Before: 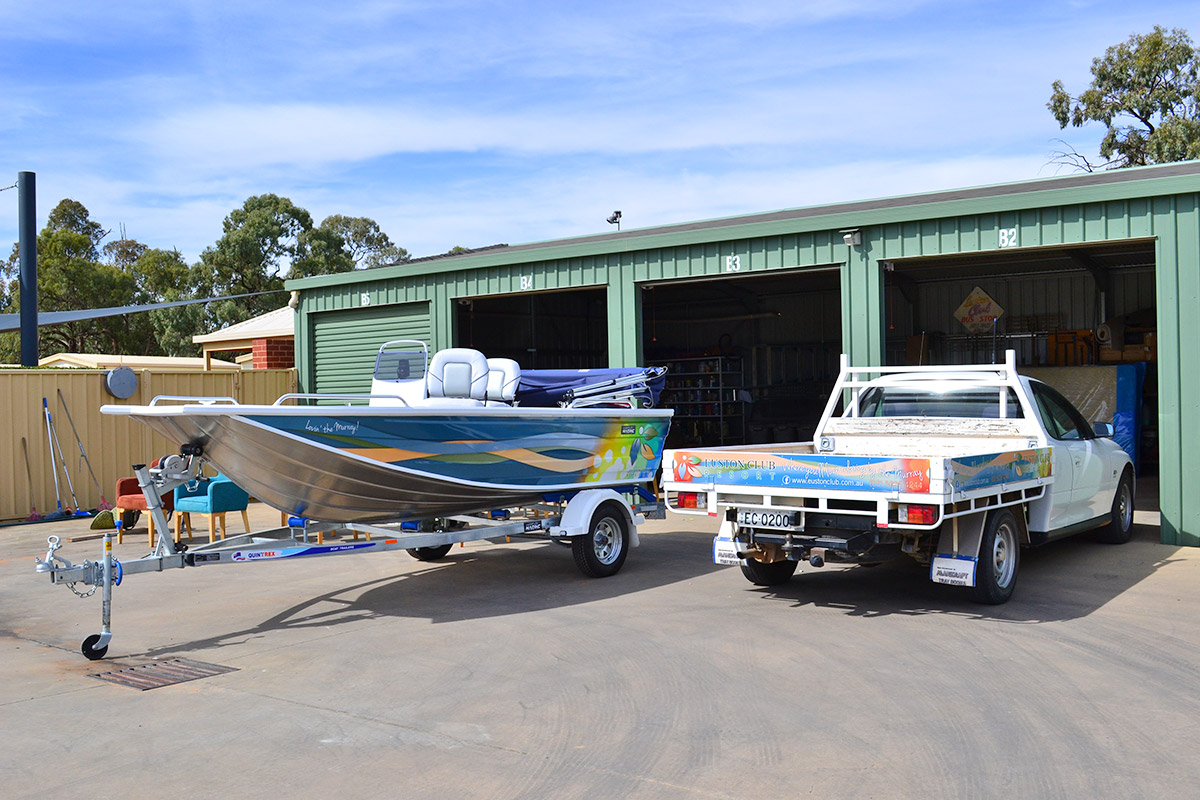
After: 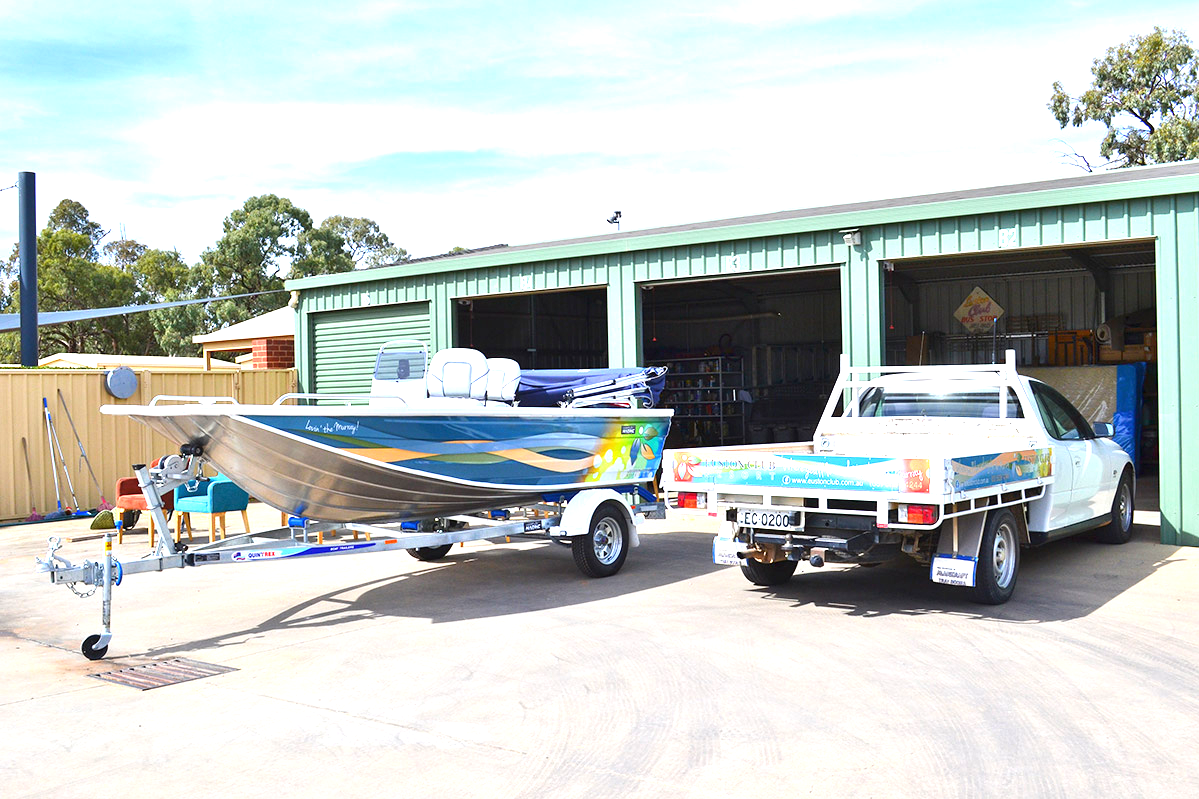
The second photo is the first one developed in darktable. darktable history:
crop: left 0.063%
exposure: black level correction 0, exposure 1.2 EV, compensate highlight preservation false
